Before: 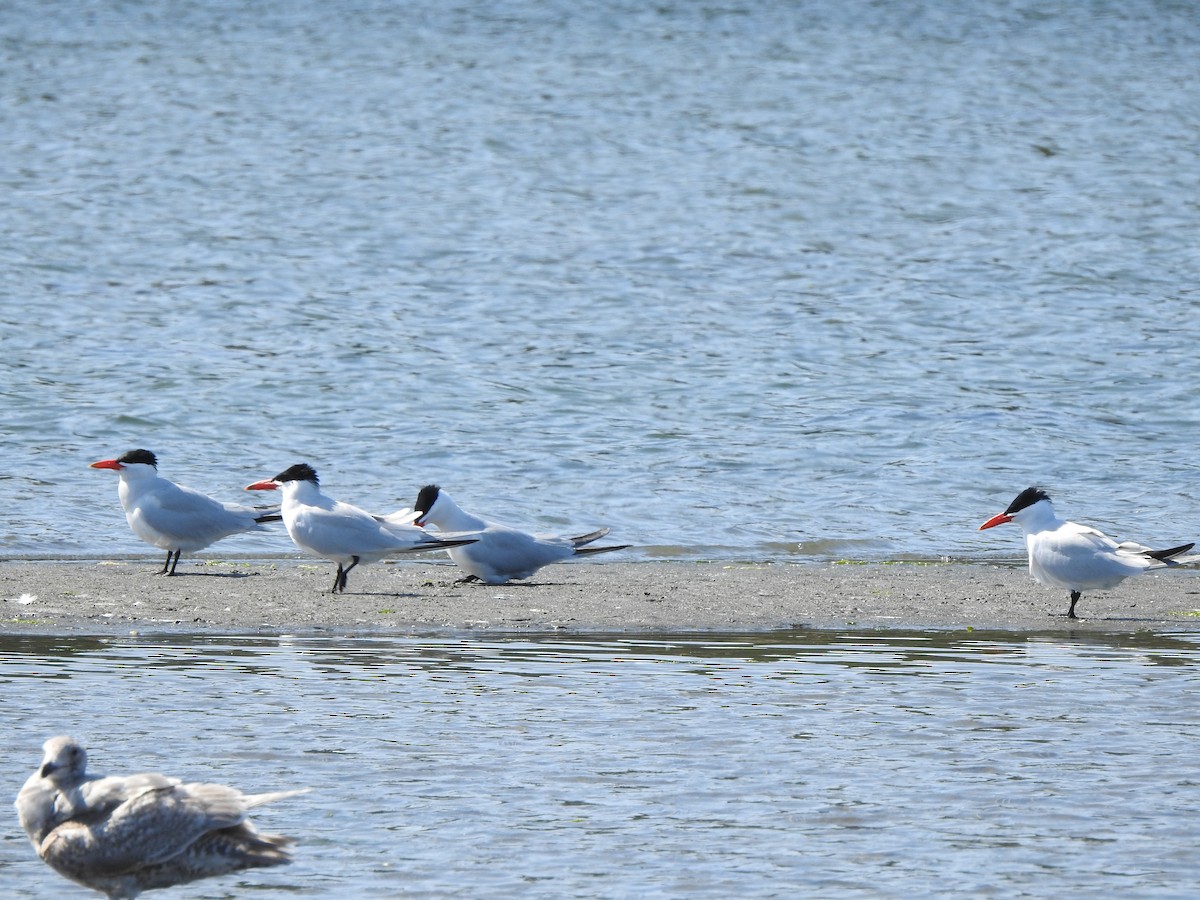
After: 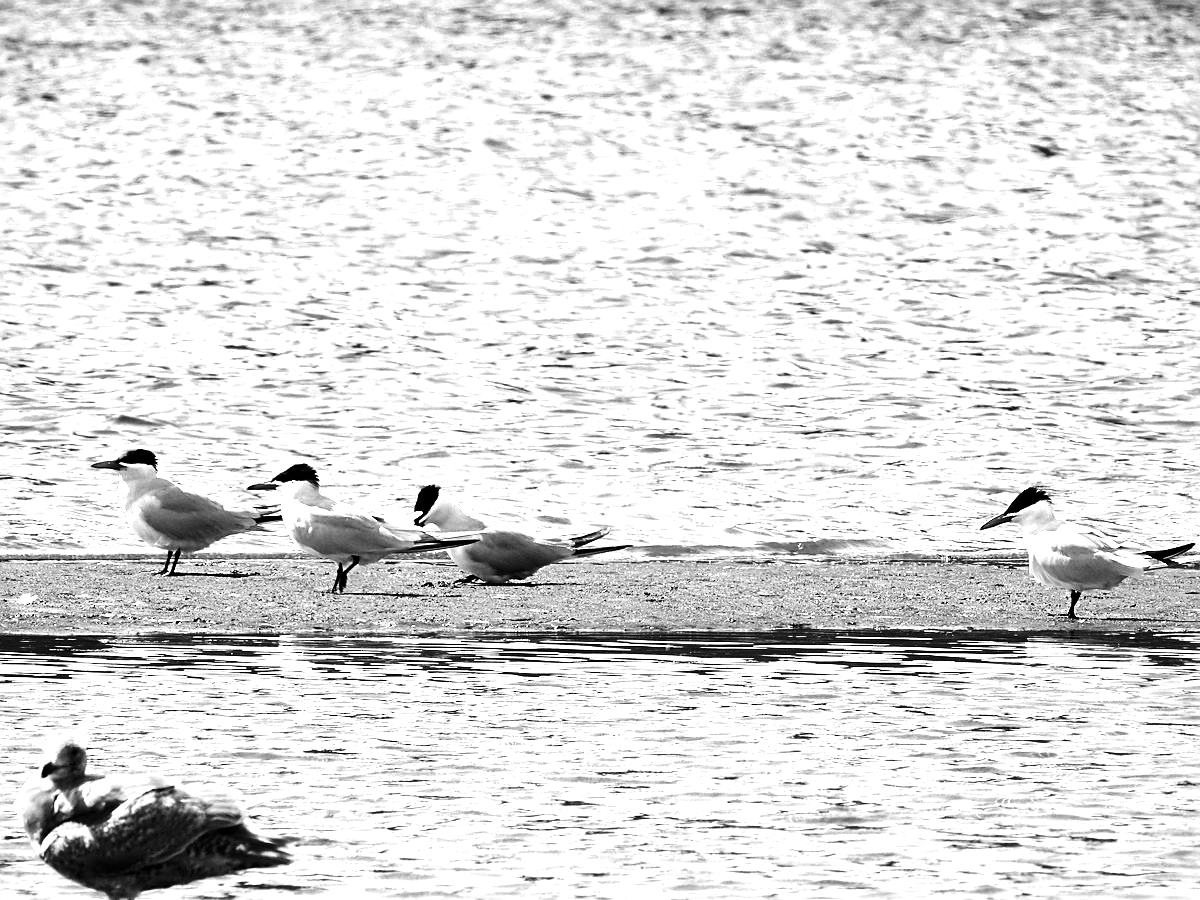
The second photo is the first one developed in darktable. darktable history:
exposure: black level correction 0.001, exposure -0.121 EV, compensate highlight preservation false
sharpen: on, module defaults
tone equalizer: -8 EV -0.772 EV, -7 EV -0.738 EV, -6 EV -0.57 EV, -5 EV -0.413 EV, -3 EV 0.396 EV, -2 EV 0.6 EV, -1 EV 0.681 EV, +0 EV 0.748 EV, edges refinement/feathering 500, mask exposure compensation -1.57 EV, preserve details no
contrast brightness saturation: contrast 0.221, brightness -0.185, saturation 0.24
color zones: curves: ch0 [(0, 0.613) (0.01, 0.613) (0.245, 0.448) (0.498, 0.529) (0.642, 0.665) (0.879, 0.777) (0.99, 0.613)]; ch1 [(0, 0) (0.143, 0) (0.286, 0) (0.429, 0) (0.571, 0) (0.714, 0) (0.857, 0)]
local contrast: mode bilateral grid, contrast 19, coarseness 51, detail 140%, midtone range 0.2
